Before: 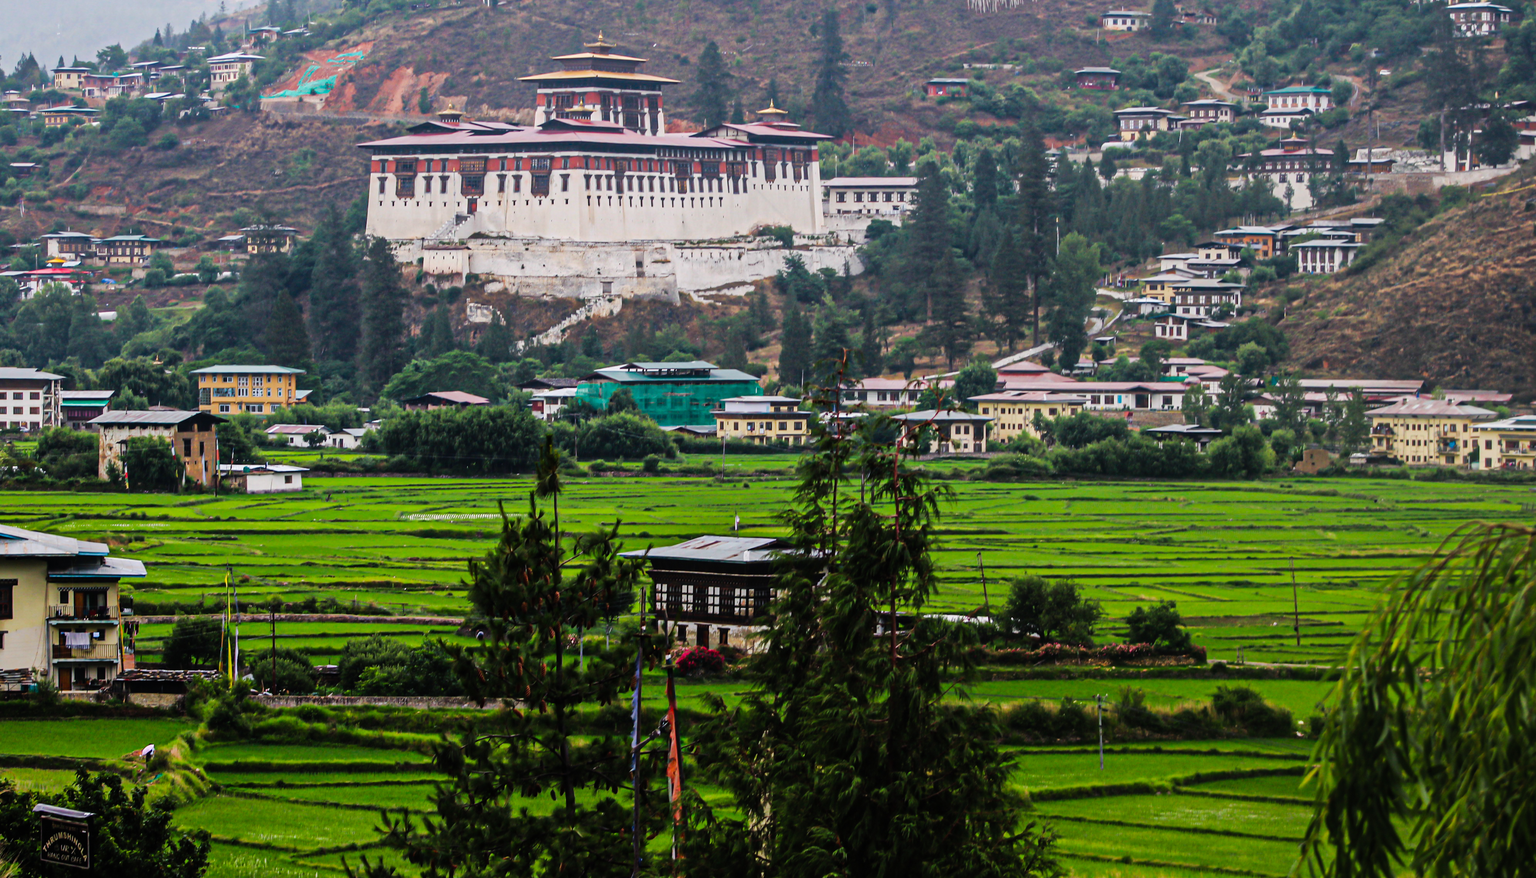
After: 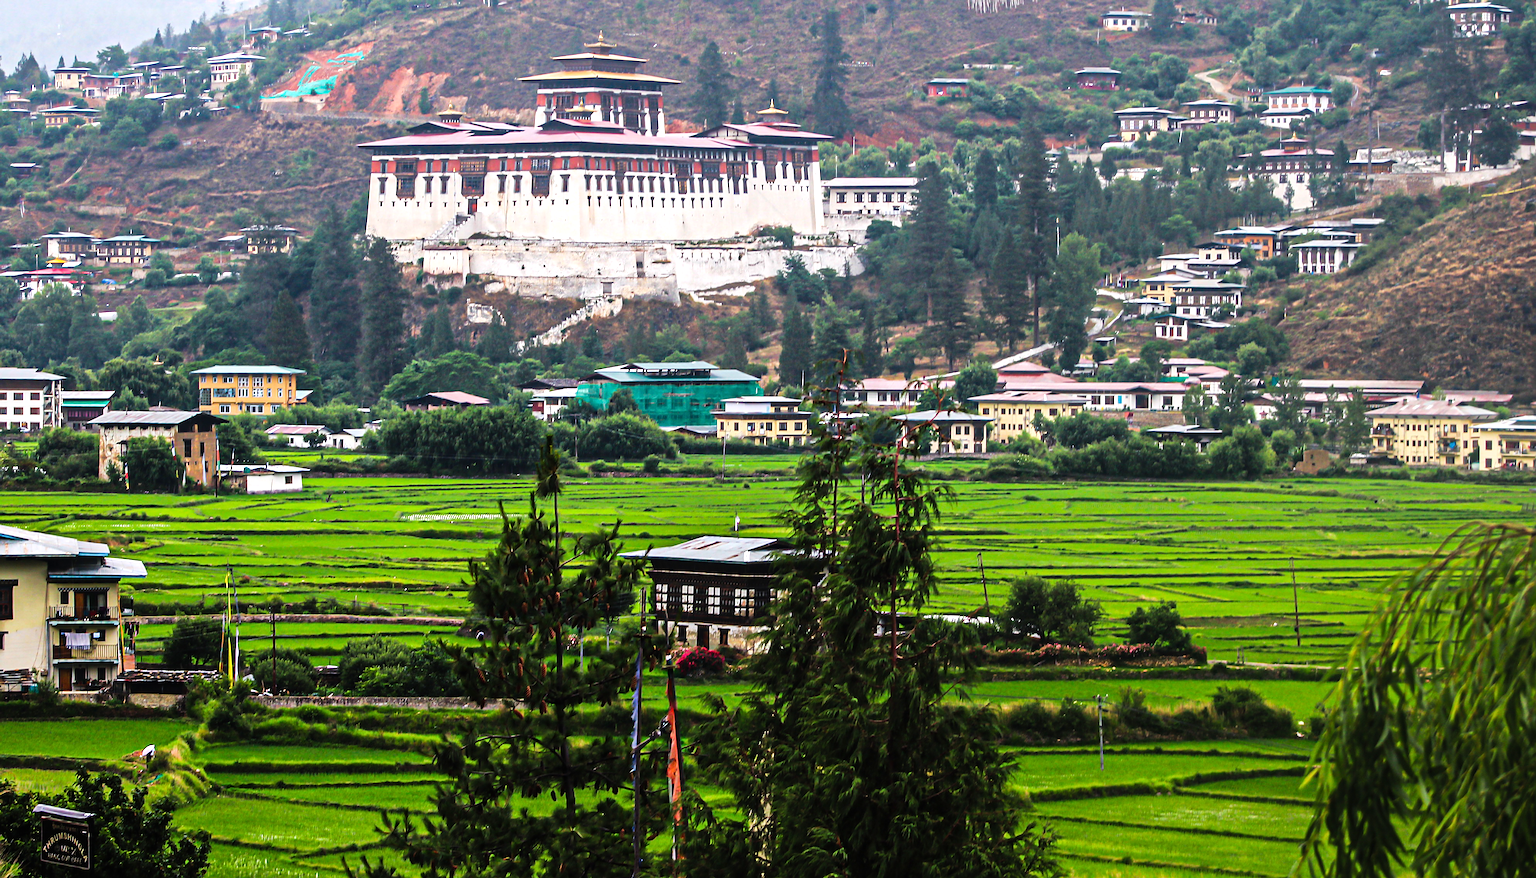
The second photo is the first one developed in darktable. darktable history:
exposure: exposure 0.611 EV, compensate highlight preservation false
sharpen: on, module defaults
